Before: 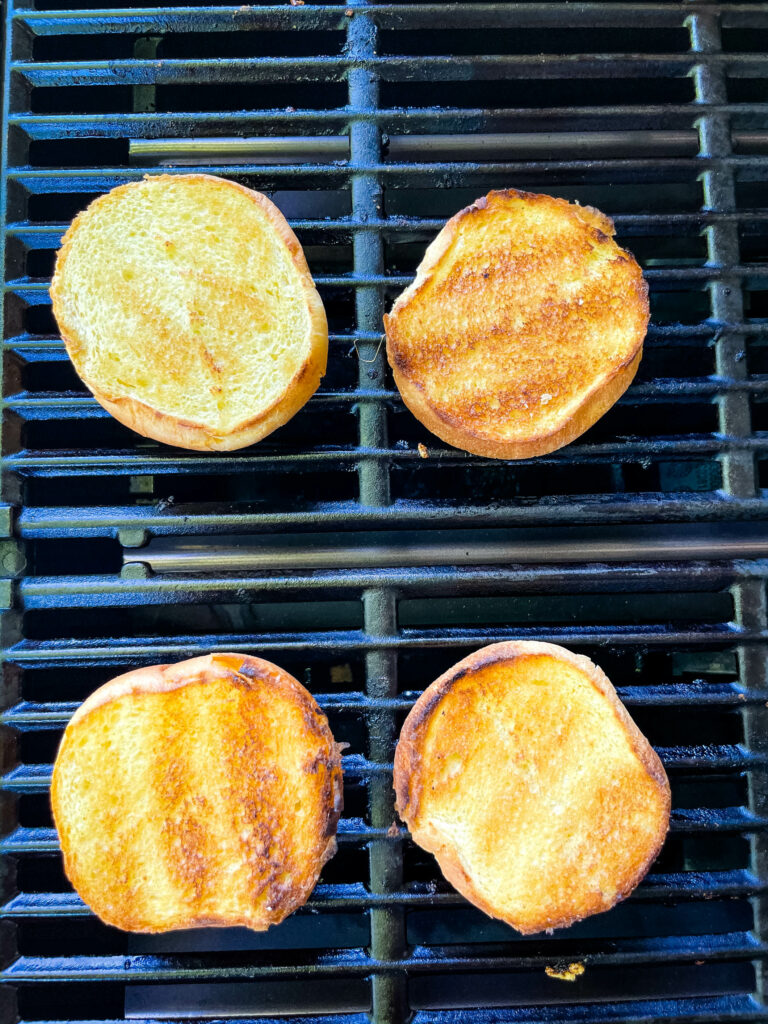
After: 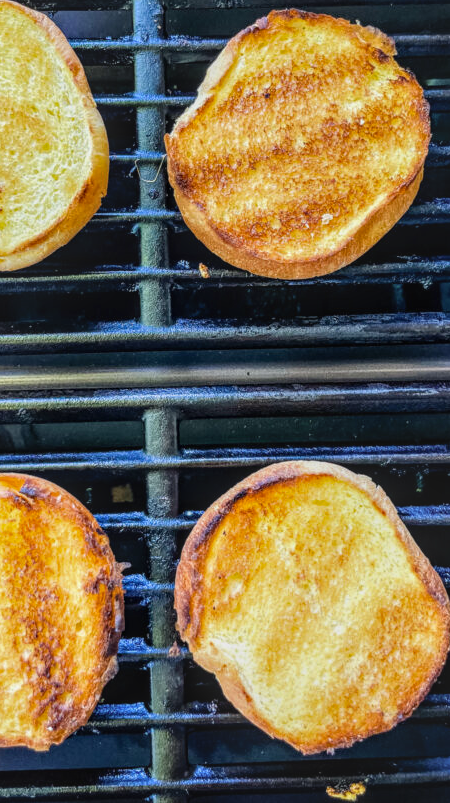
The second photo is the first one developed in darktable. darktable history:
local contrast: highlights 1%, shadows 5%, detail 134%
crop and rotate: left 28.522%, top 17.626%, right 12.786%, bottom 3.929%
